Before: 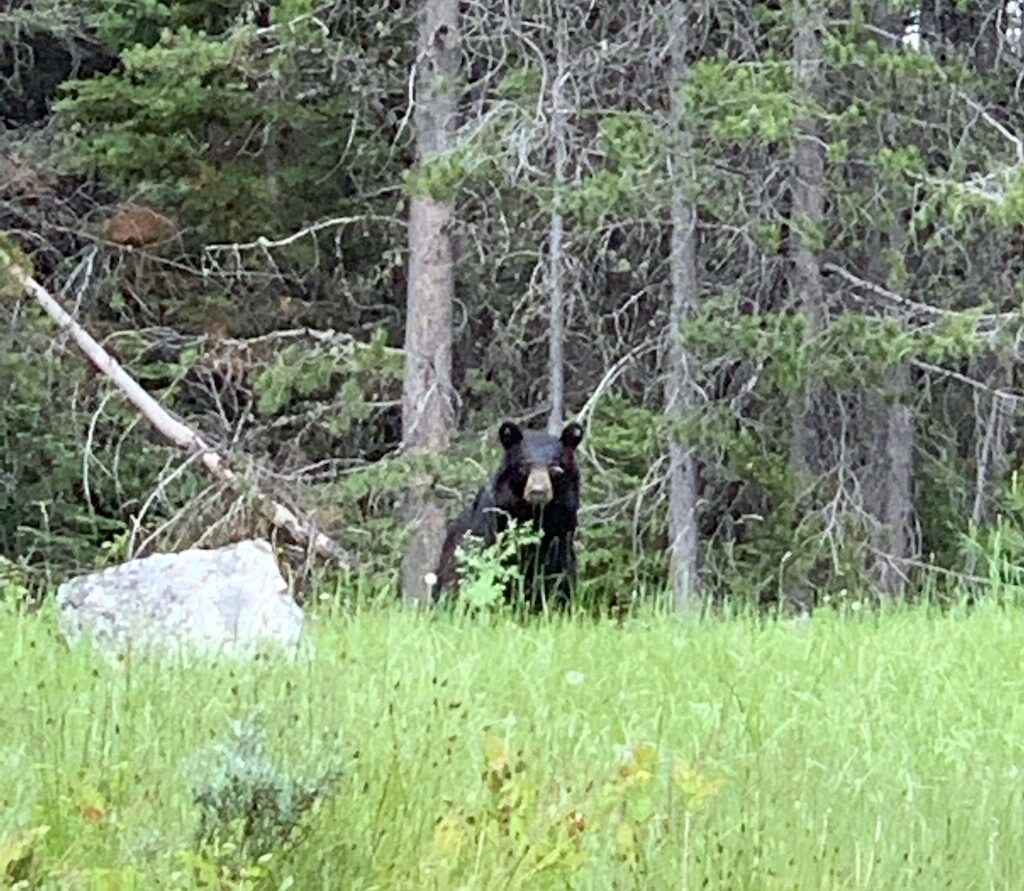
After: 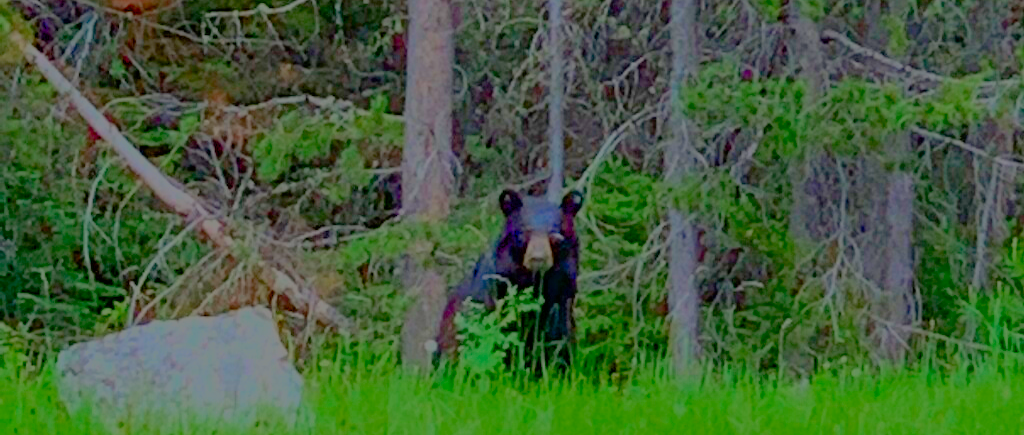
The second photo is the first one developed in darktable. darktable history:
exposure: black level correction 0, exposure 1.747 EV, compensate highlight preservation false
crop and rotate: top 26.152%, bottom 24.997%
color balance rgb: linear chroma grading › global chroma 8.095%, perceptual saturation grading › global saturation 20%, perceptual saturation grading › highlights -14.288%, perceptual saturation grading › shadows 49.714%, perceptual brilliance grading › global brilliance -47.589%, contrast -29.379%
color correction: highlights b* 0.007, saturation 2.18
filmic rgb: black relative exposure -7.77 EV, white relative exposure 4.46 EV, hardness 3.75, latitude 38.06%, contrast 0.979, highlights saturation mix 8.93%, shadows ↔ highlights balance 4.27%, color science v6 (2022)
